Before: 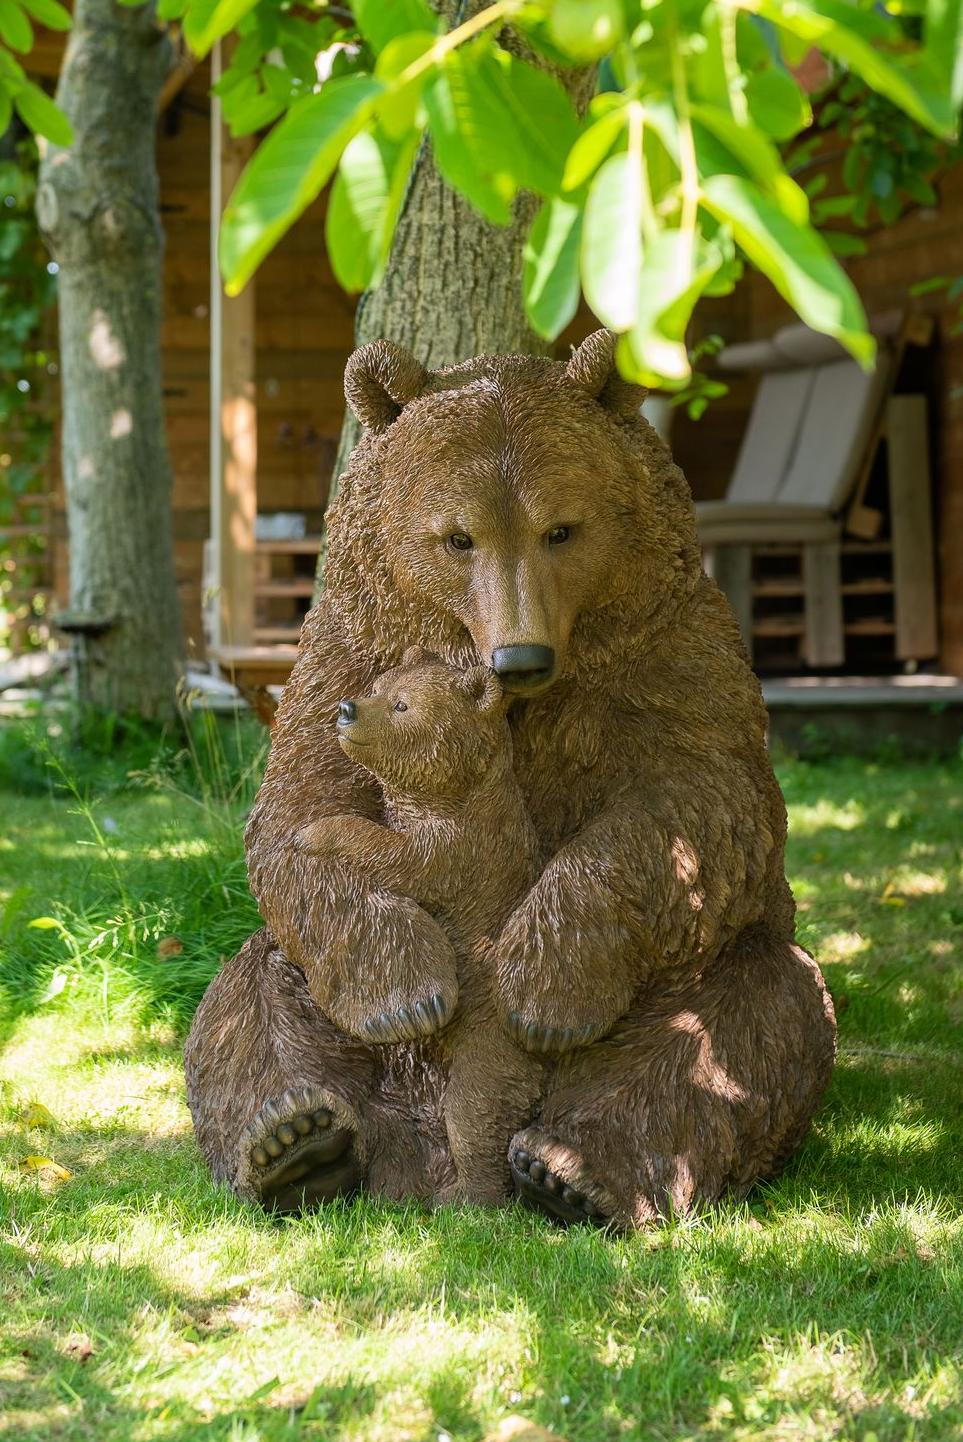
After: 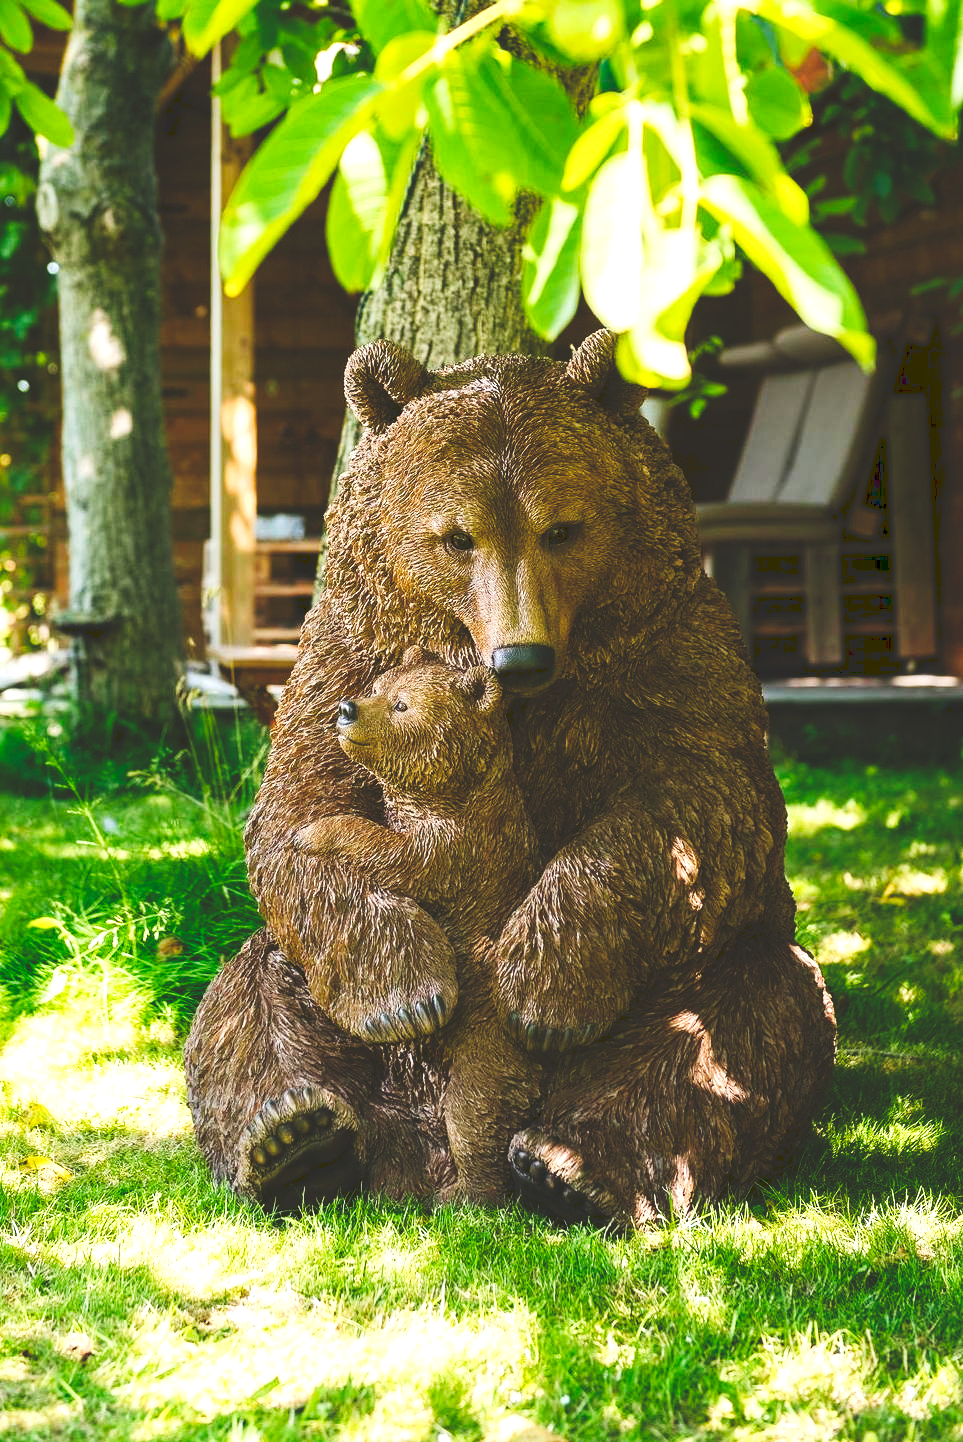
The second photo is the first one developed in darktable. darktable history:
tone equalizer: -8 EV -0.75 EV, -7 EV -0.7 EV, -6 EV -0.6 EV, -5 EV -0.4 EV, -3 EV 0.4 EV, -2 EV 0.6 EV, -1 EV 0.7 EV, +0 EV 0.75 EV, edges refinement/feathering 500, mask exposure compensation -1.57 EV, preserve details no
tone curve: curves: ch0 [(0, 0) (0.003, 0.169) (0.011, 0.173) (0.025, 0.177) (0.044, 0.184) (0.069, 0.191) (0.1, 0.199) (0.136, 0.206) (0.177, 0.221) (0.224, 0.248) (0.277, 0.284) (0.335, 0.344) (0.399, 0.413) (0.468, 0.497) (0.543, 0.594) (0.623, 0.691) (0.709, 0.779) (0.801, 0.868) (0.898, 0.931) (1, 1)], preserve colors none
color balance rgb: perceptual saturation grading › global saturation 35%, perceptual saturation grading › highlights -30%, perceptual saturation grading › shadows 35%, perceptual brilliance grading › global brilliance 3%, perceptual brilliance grading › highlights -3%, perceptual brilliance grading › shadows 3%
